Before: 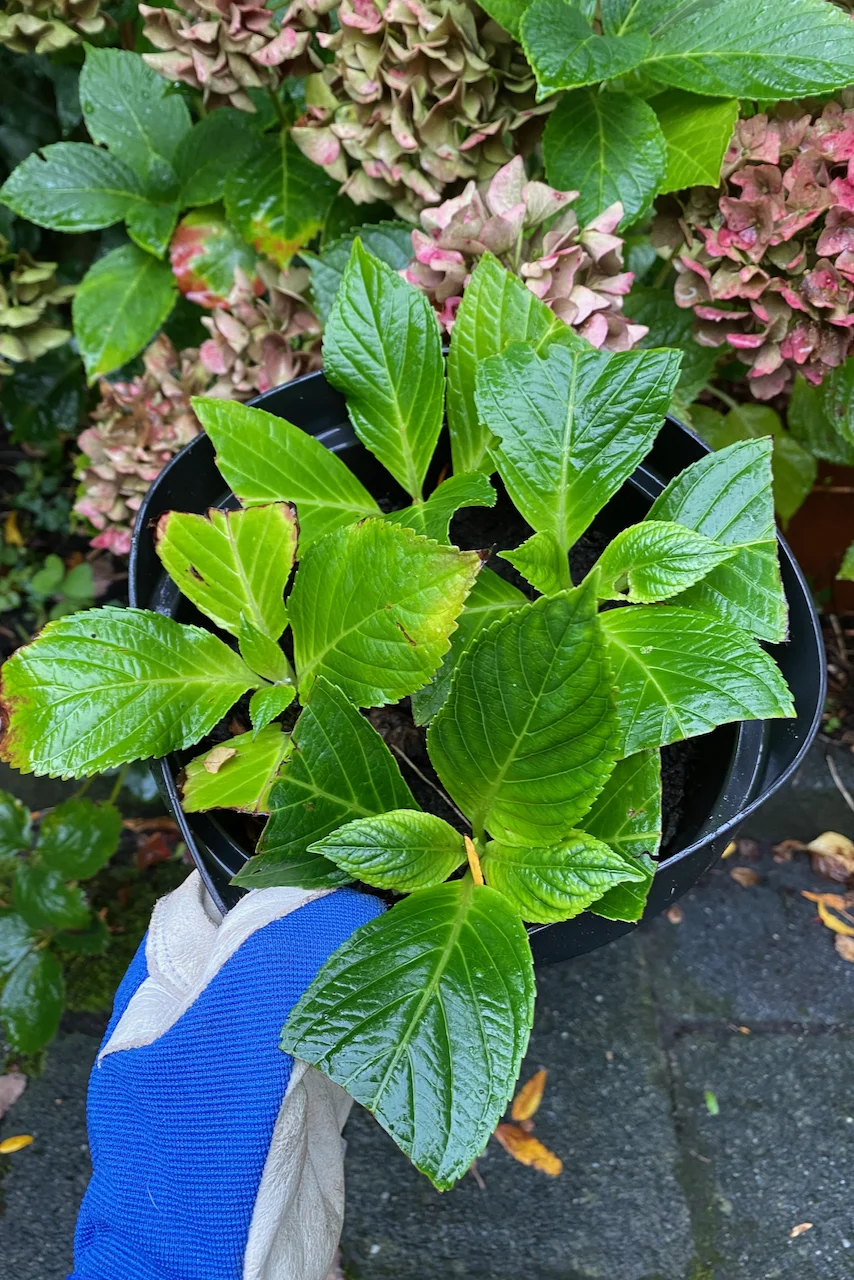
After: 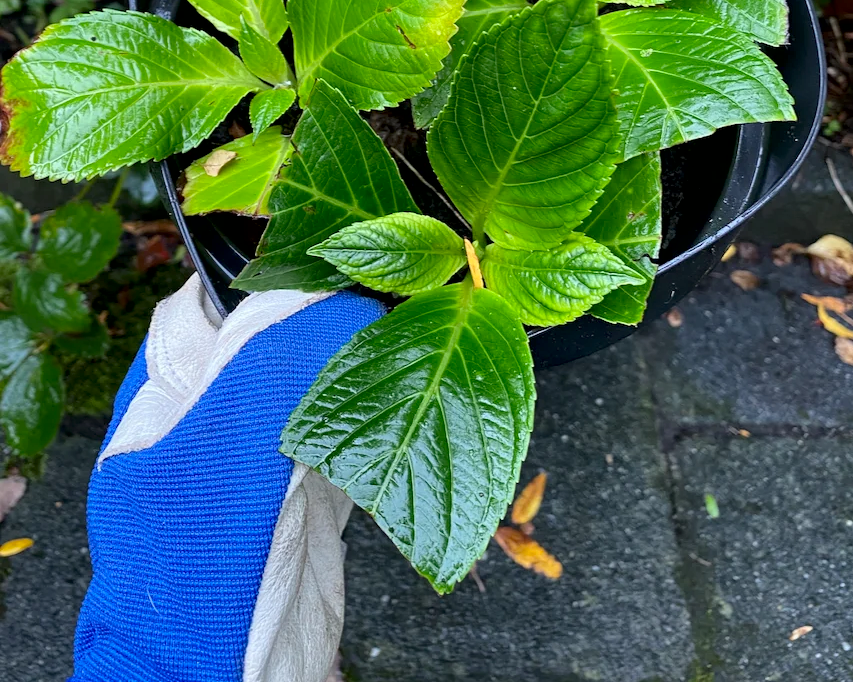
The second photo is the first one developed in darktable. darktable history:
local contrast: mode bilateral grid, contrast 19, coarseness 99, detail 150%, midtone range 0.2
crop and rotate: top 46.653%, right 0.035%
